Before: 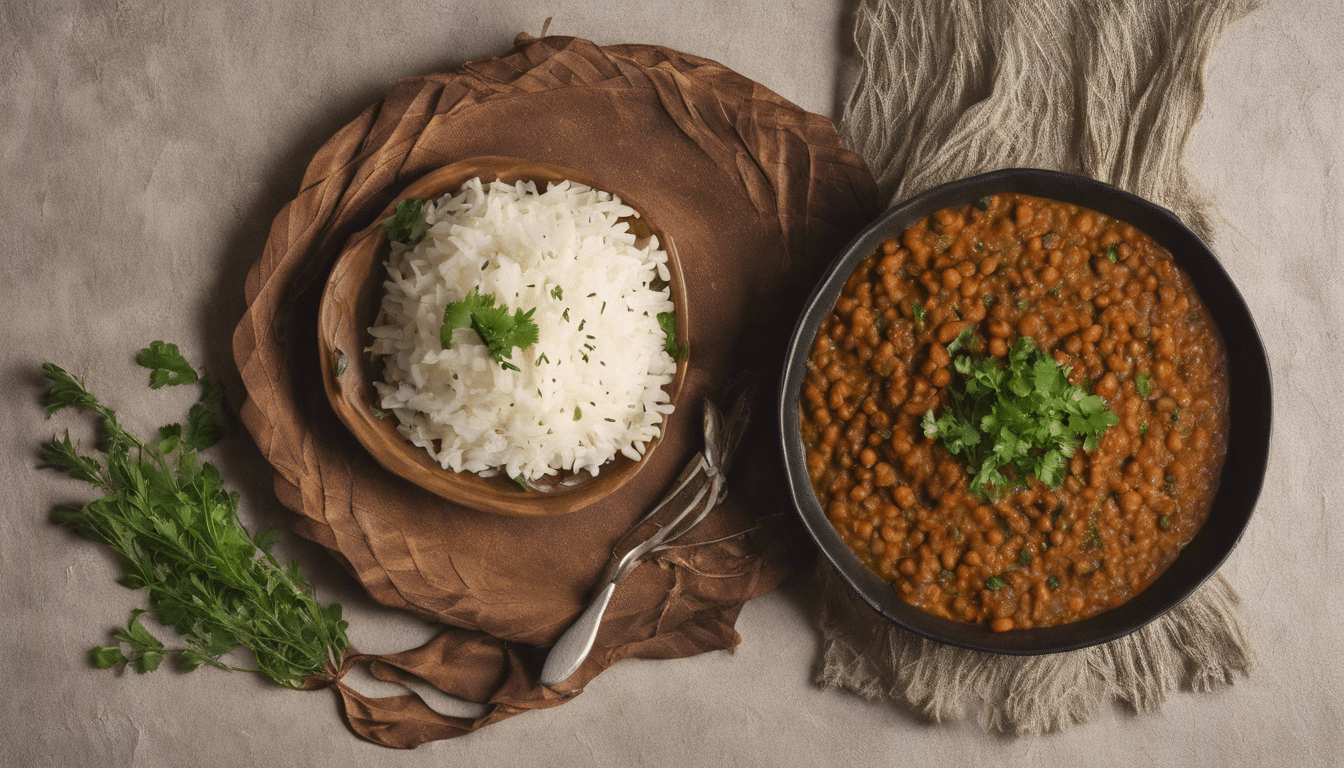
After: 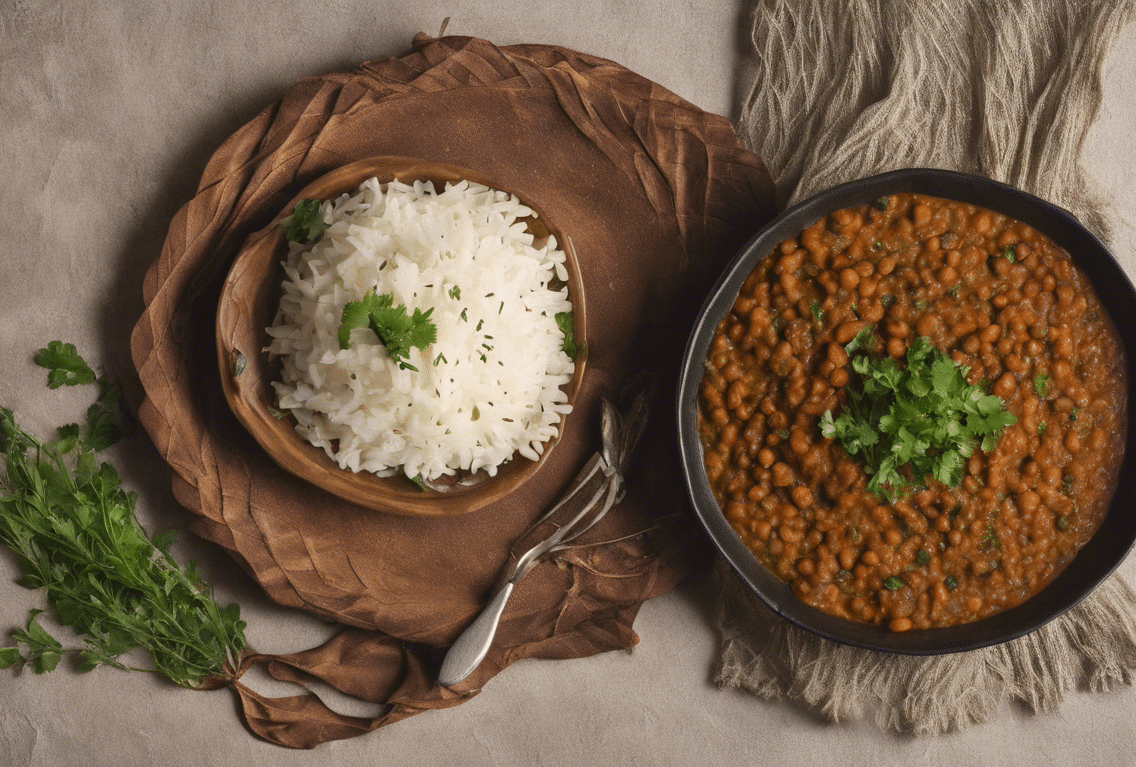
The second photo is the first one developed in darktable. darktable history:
crop: left 7.601%, right 7.815%
